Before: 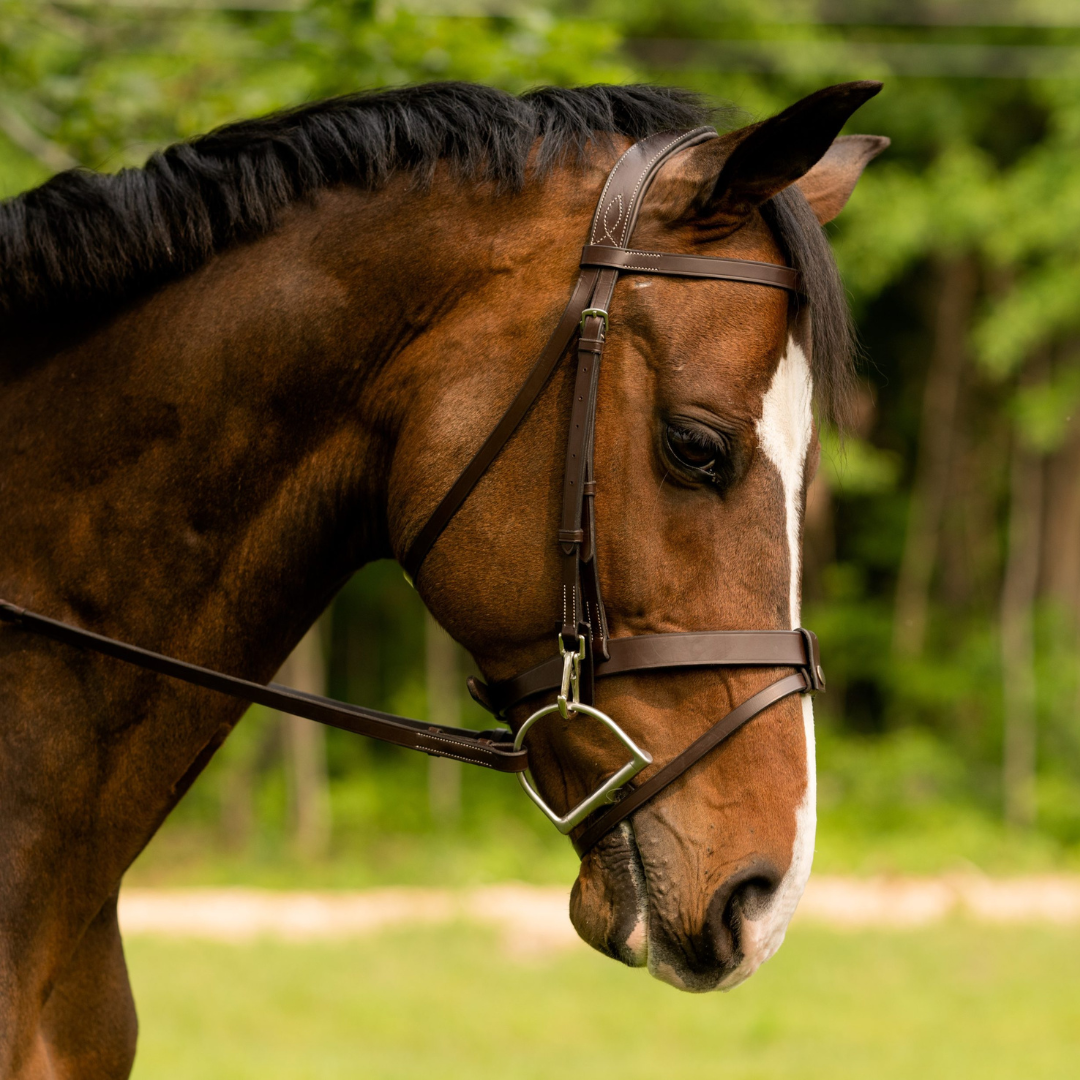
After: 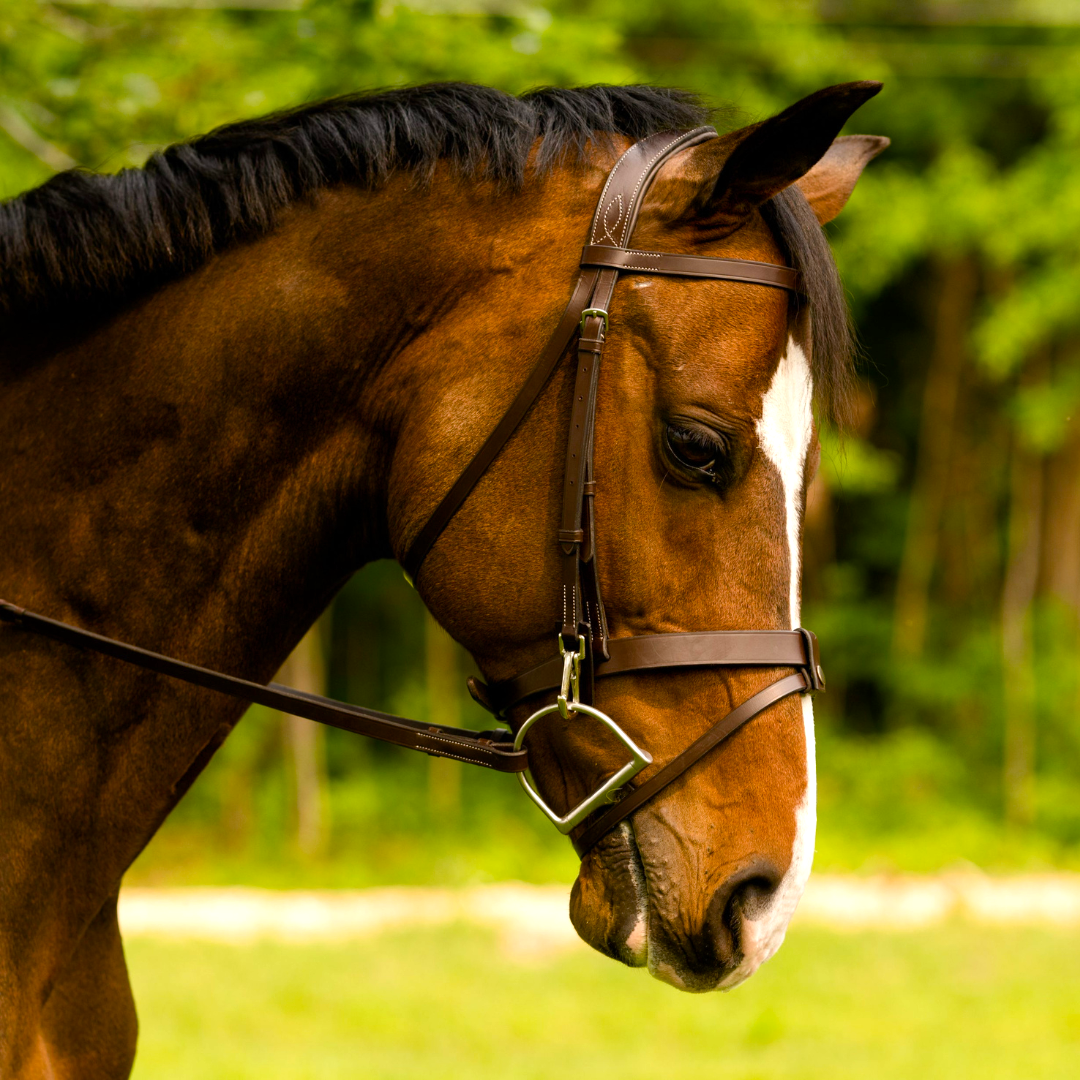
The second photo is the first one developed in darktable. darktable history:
color balance rgb: linear chroma grading › global chroma 15.067%, perceptual saturation grading › global saturation 20%, perceptual saturation grading › highlights -25.476%, perceptual saturation grading › shadows 24.723%, perceptual brilliance grading › highlights 9.394%, perceptual brilliance grading › mid-tones 4.519%
